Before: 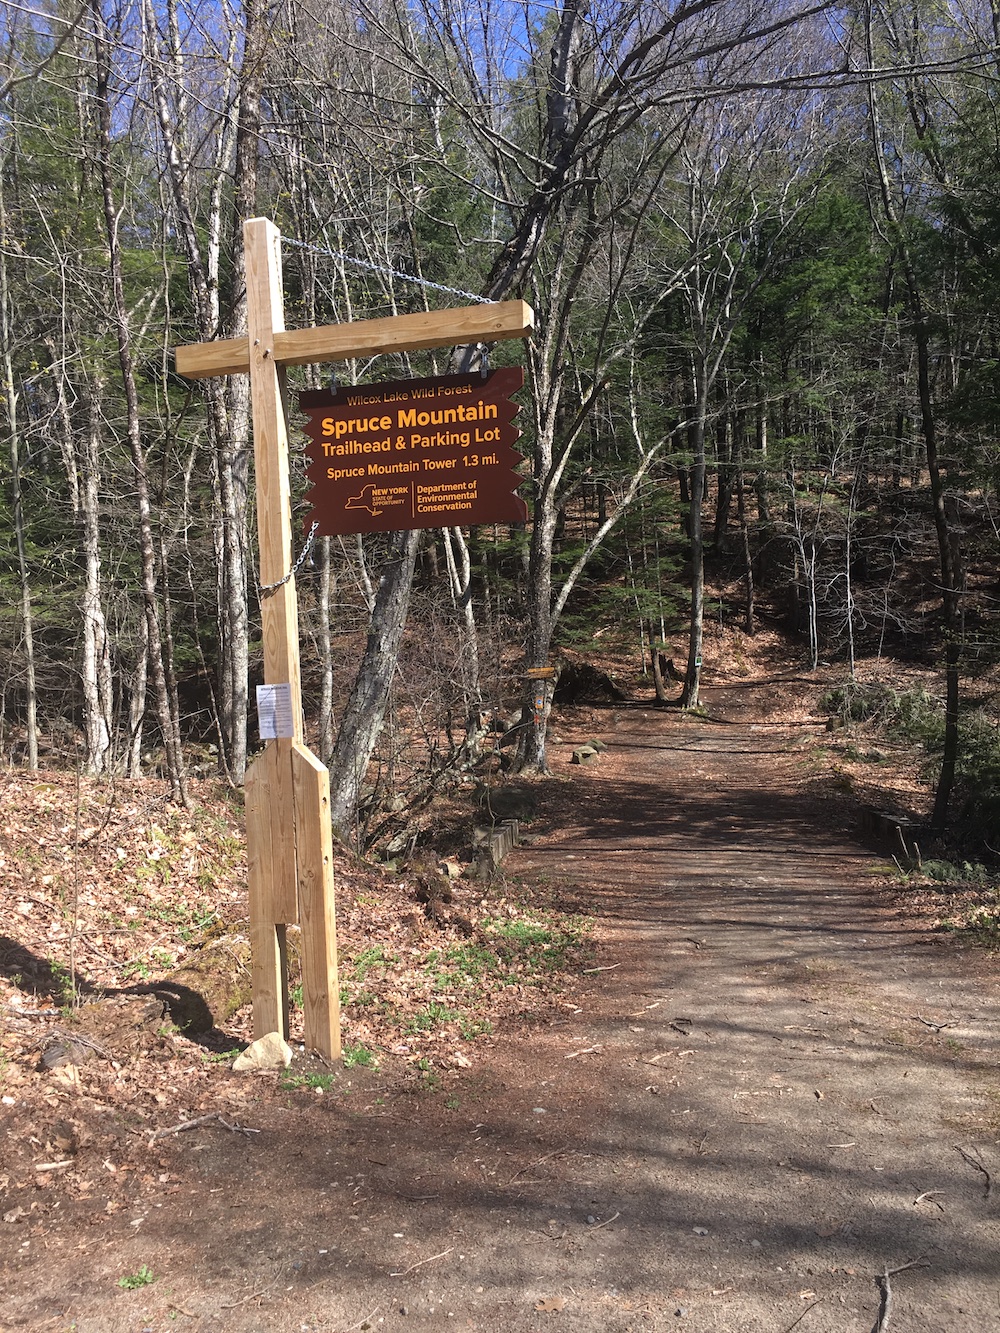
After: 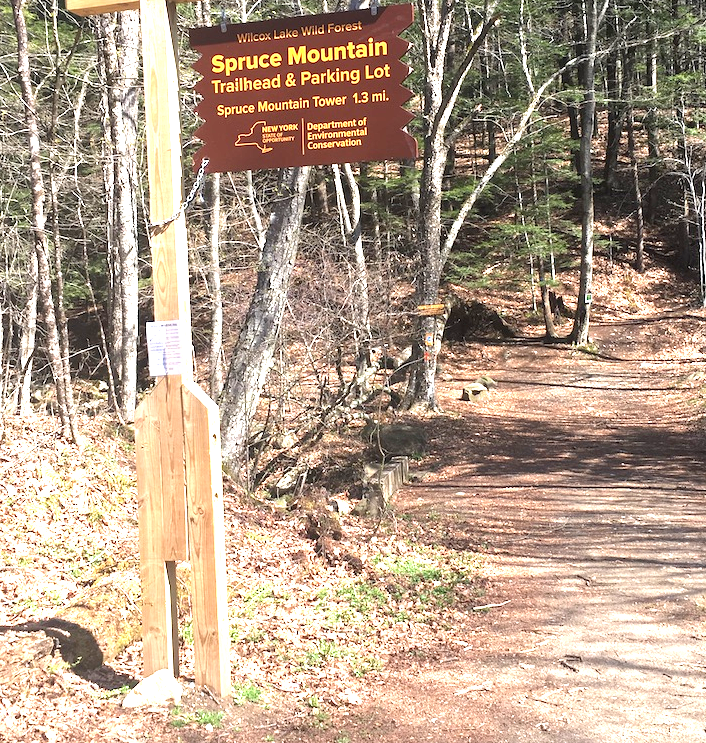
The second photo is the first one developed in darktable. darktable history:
crop: left 11.033%, top 27.266%, right 18.292%, bottom 16.958%
exposure: black level correction 0.001, exposure 1.641 EV, compensate exposure bias true, compensate highlight preservation false
